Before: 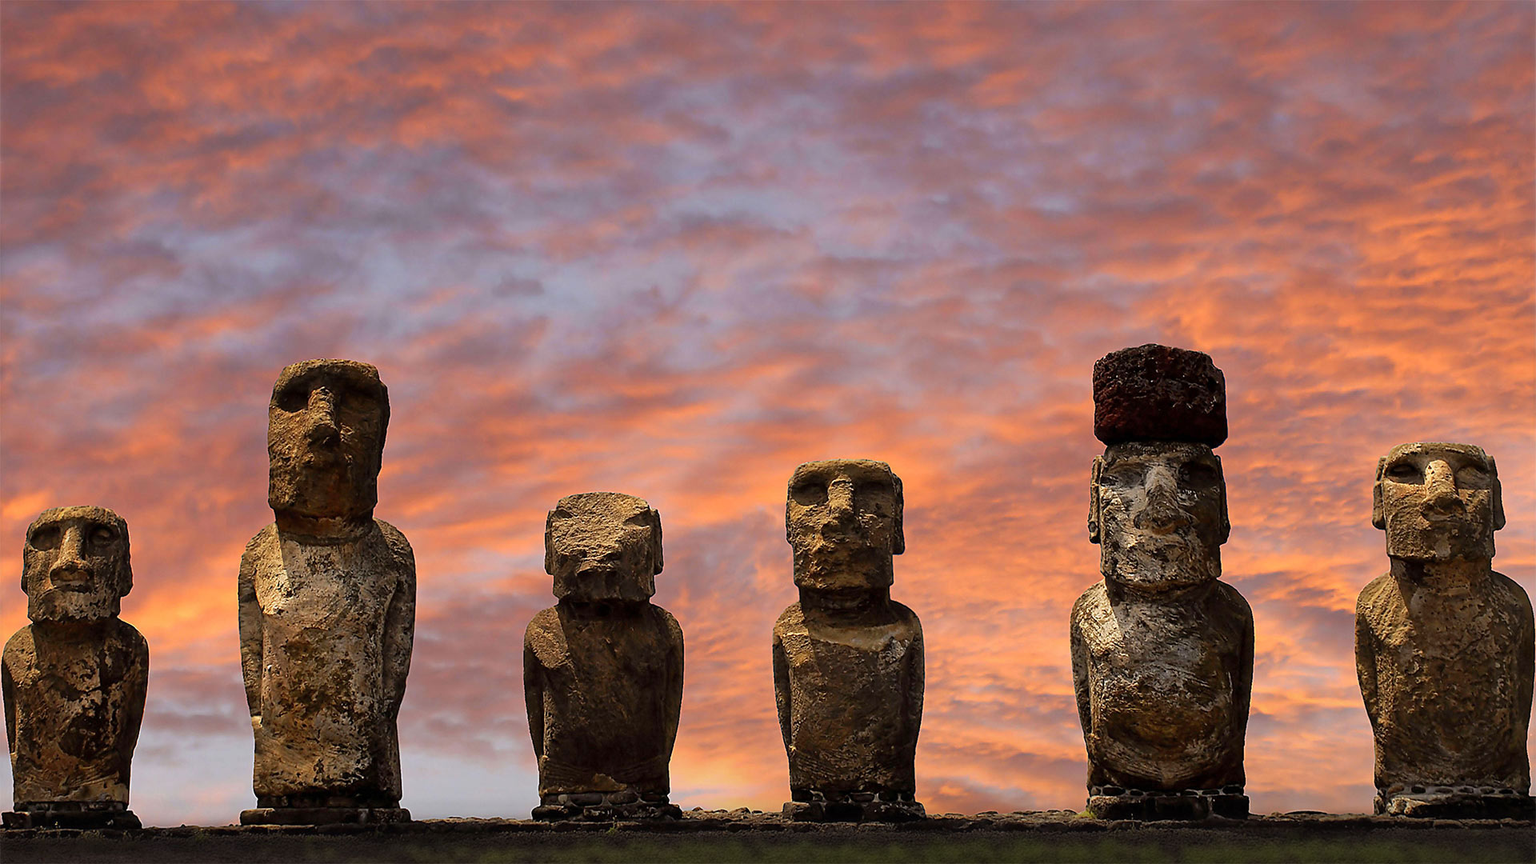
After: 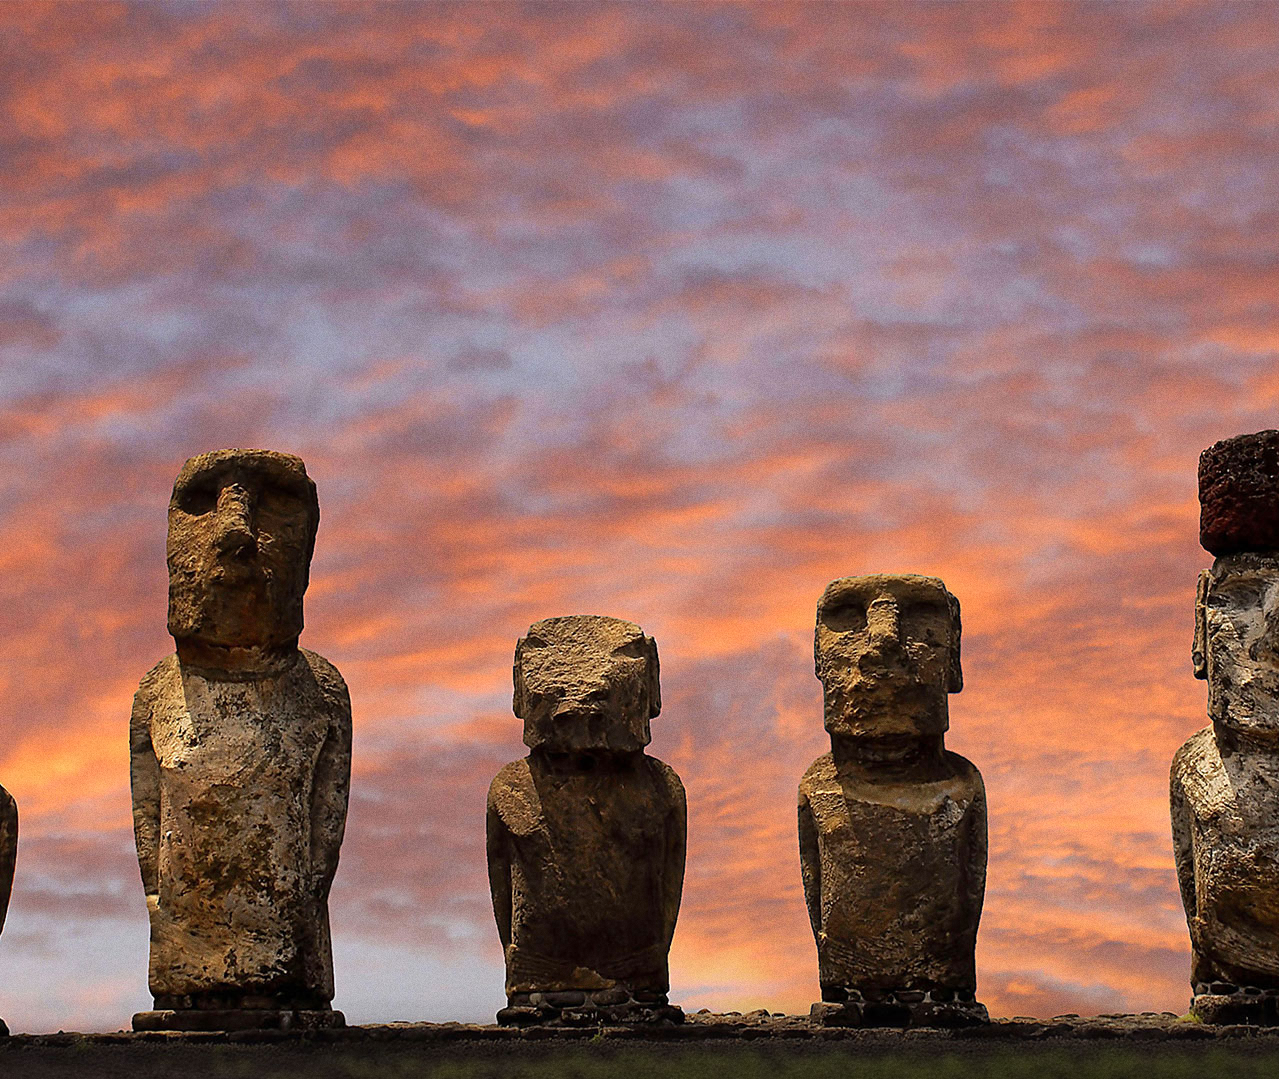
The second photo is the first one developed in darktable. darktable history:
crop and rotate: left 8.786%, right 24.548%
grain: coarseness 0.47 ISO
